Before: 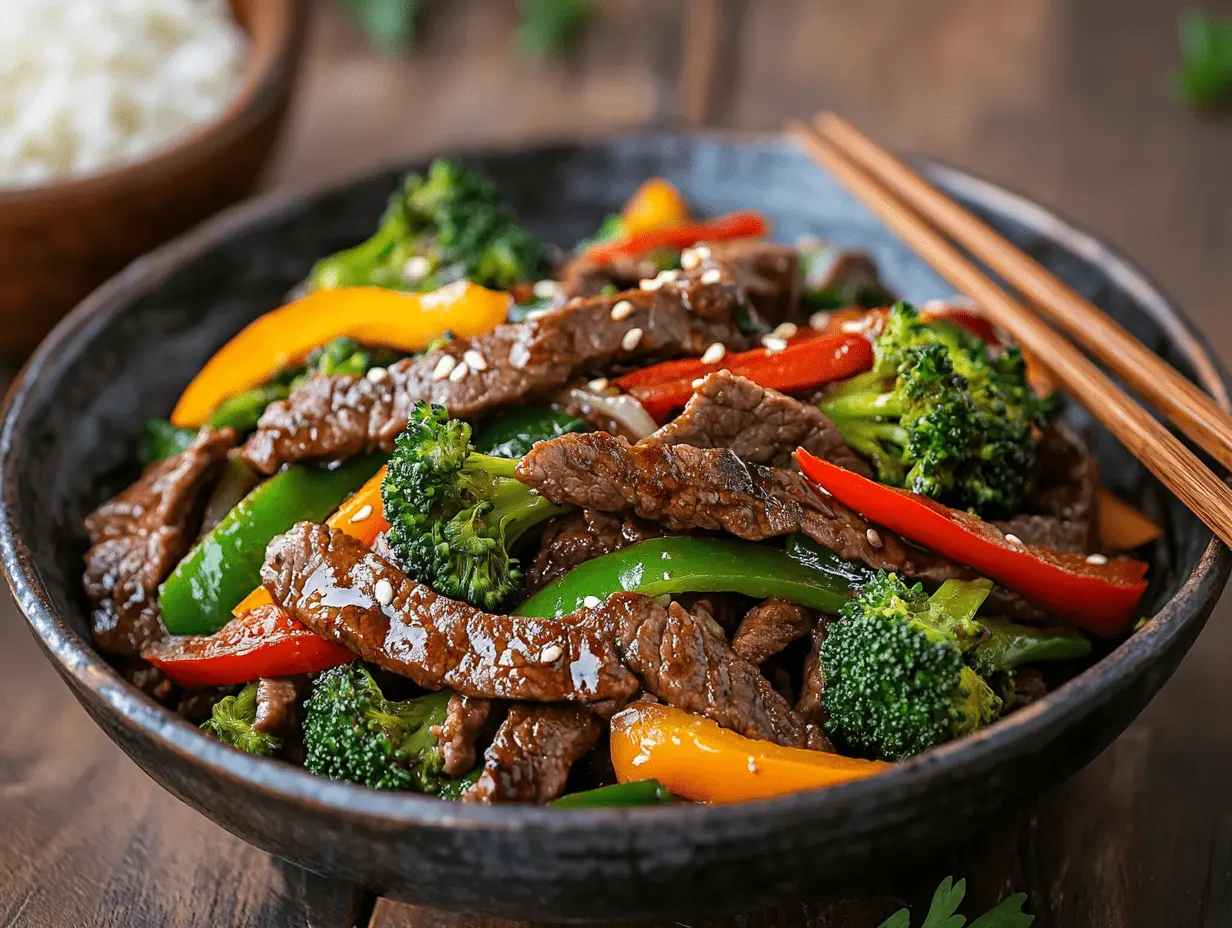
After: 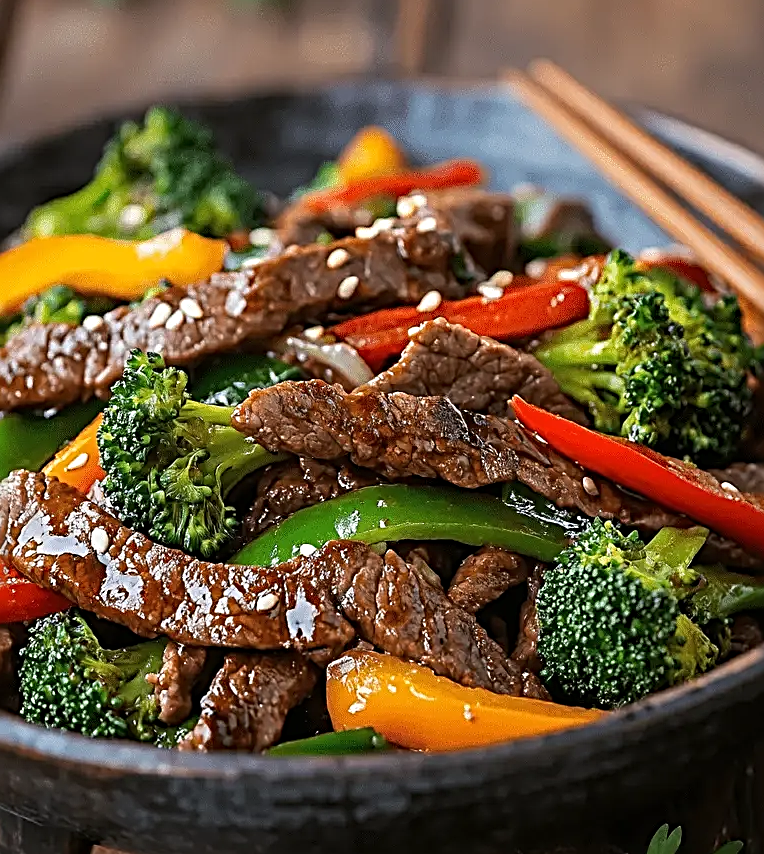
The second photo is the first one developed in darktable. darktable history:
sharpen: radius 3.052, amount 0.754
crop and rotate: left 23.126%, top 5.624%, right 14.786%, bottom 2.288%
